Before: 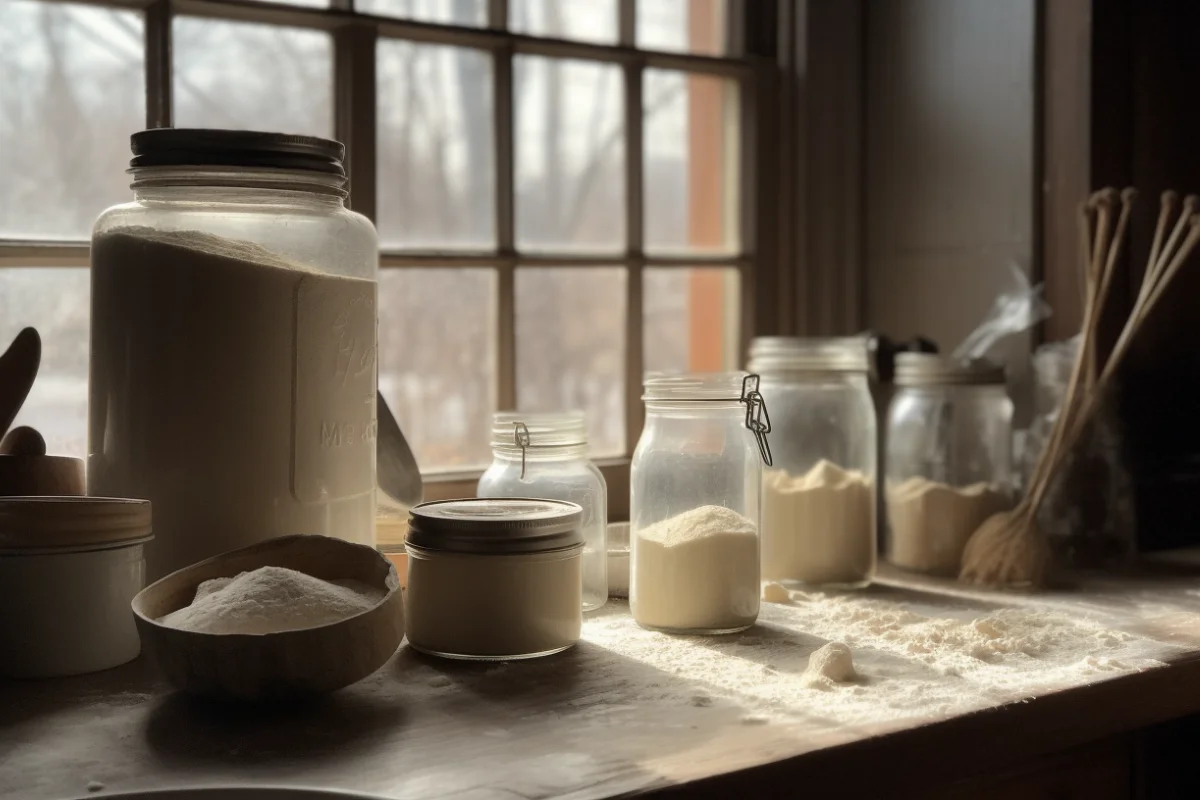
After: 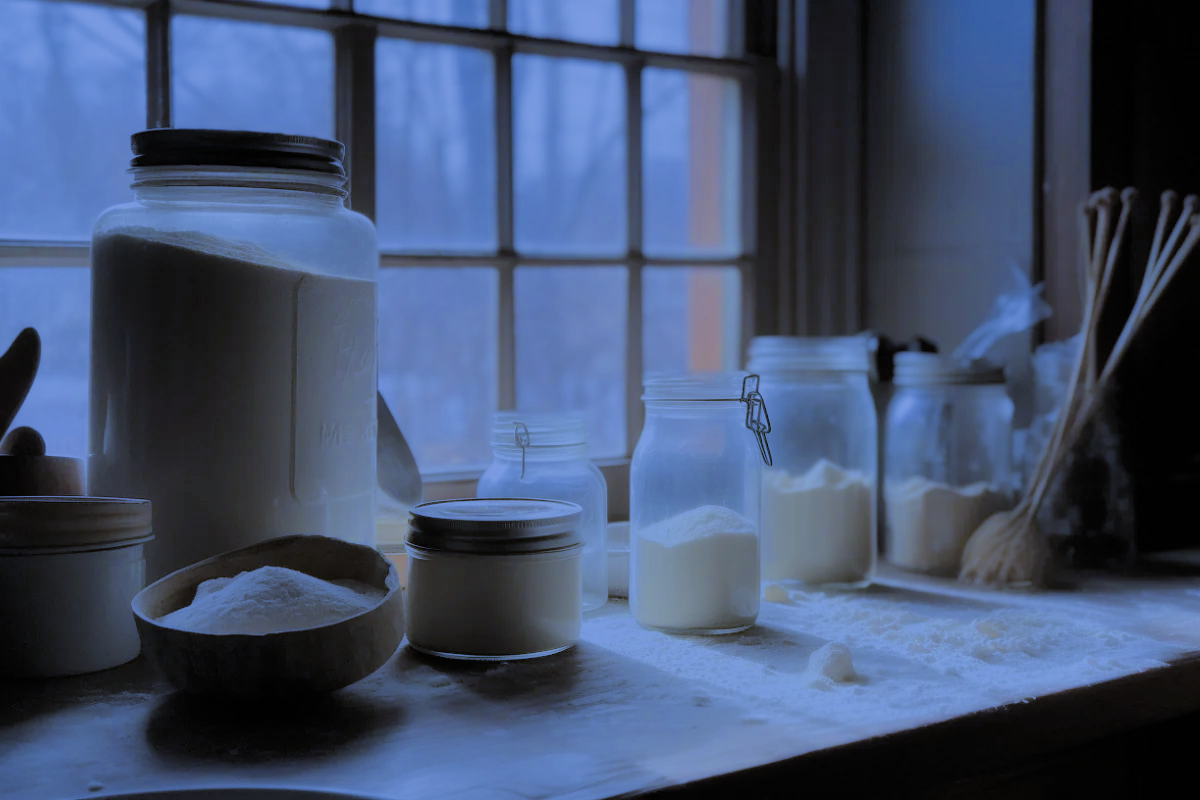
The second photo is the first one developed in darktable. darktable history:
filmic rgb: white relative exposure 8 EV, threshold 3 EV, hardness 2.44, latitude 10.07%, contrast 0.72, highlights saturation mix 10%, shadows ↔ highlights balance 1.38%, color science v4 (2020), enable highlight reconstruction true
white balance: red 0.766, blue 1.537
